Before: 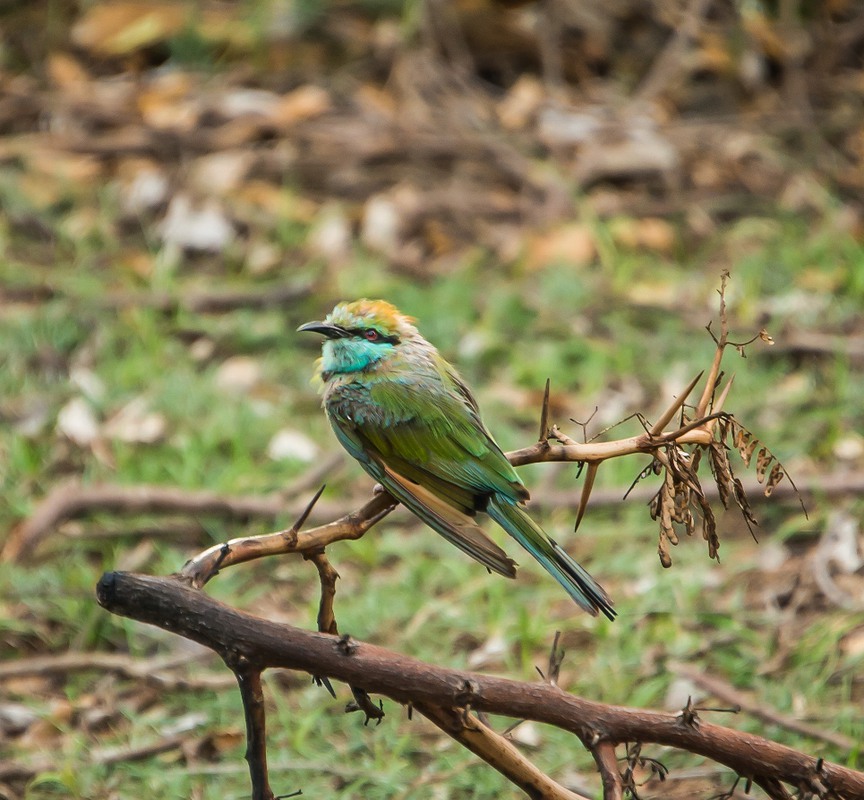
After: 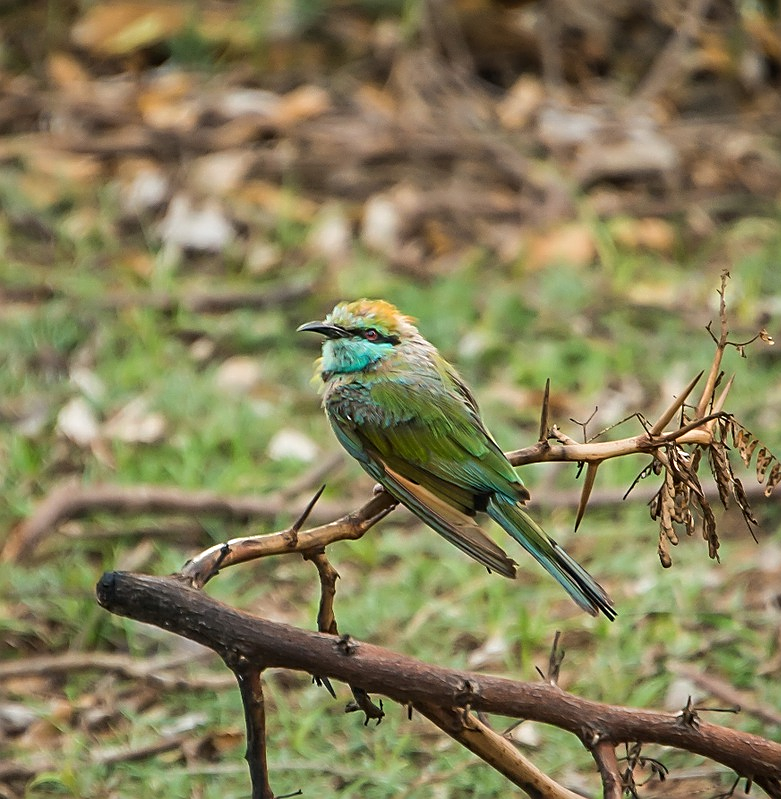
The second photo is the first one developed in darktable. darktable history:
sharpen: on, module defaults
crop: right 9.509%, bottom 0.031%
